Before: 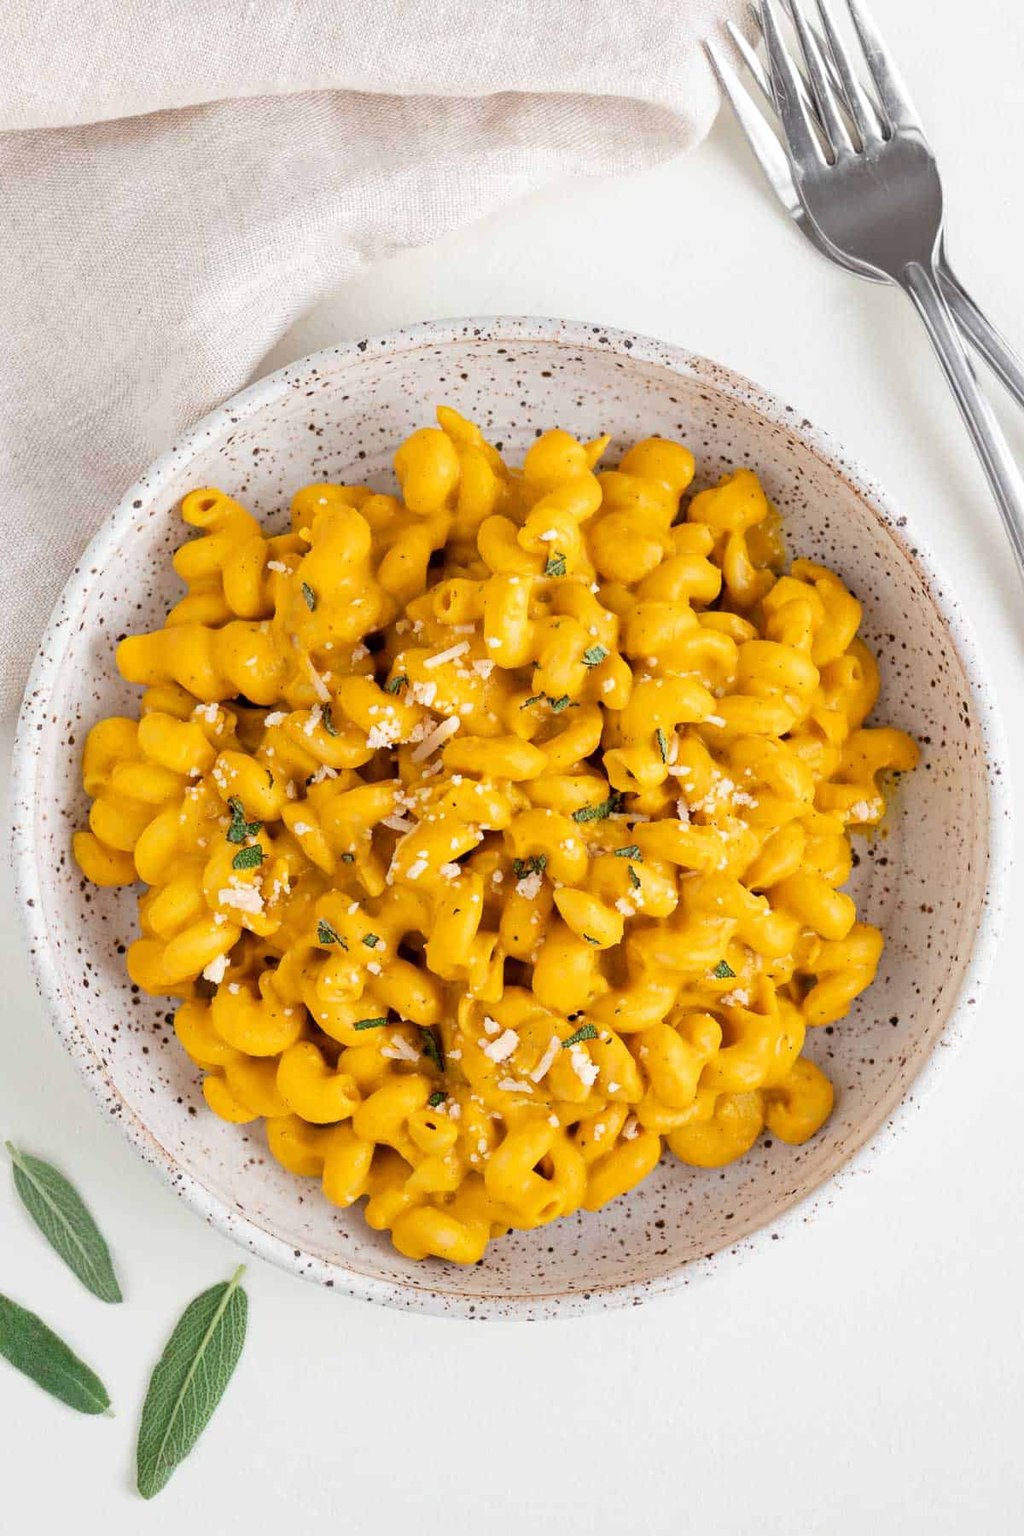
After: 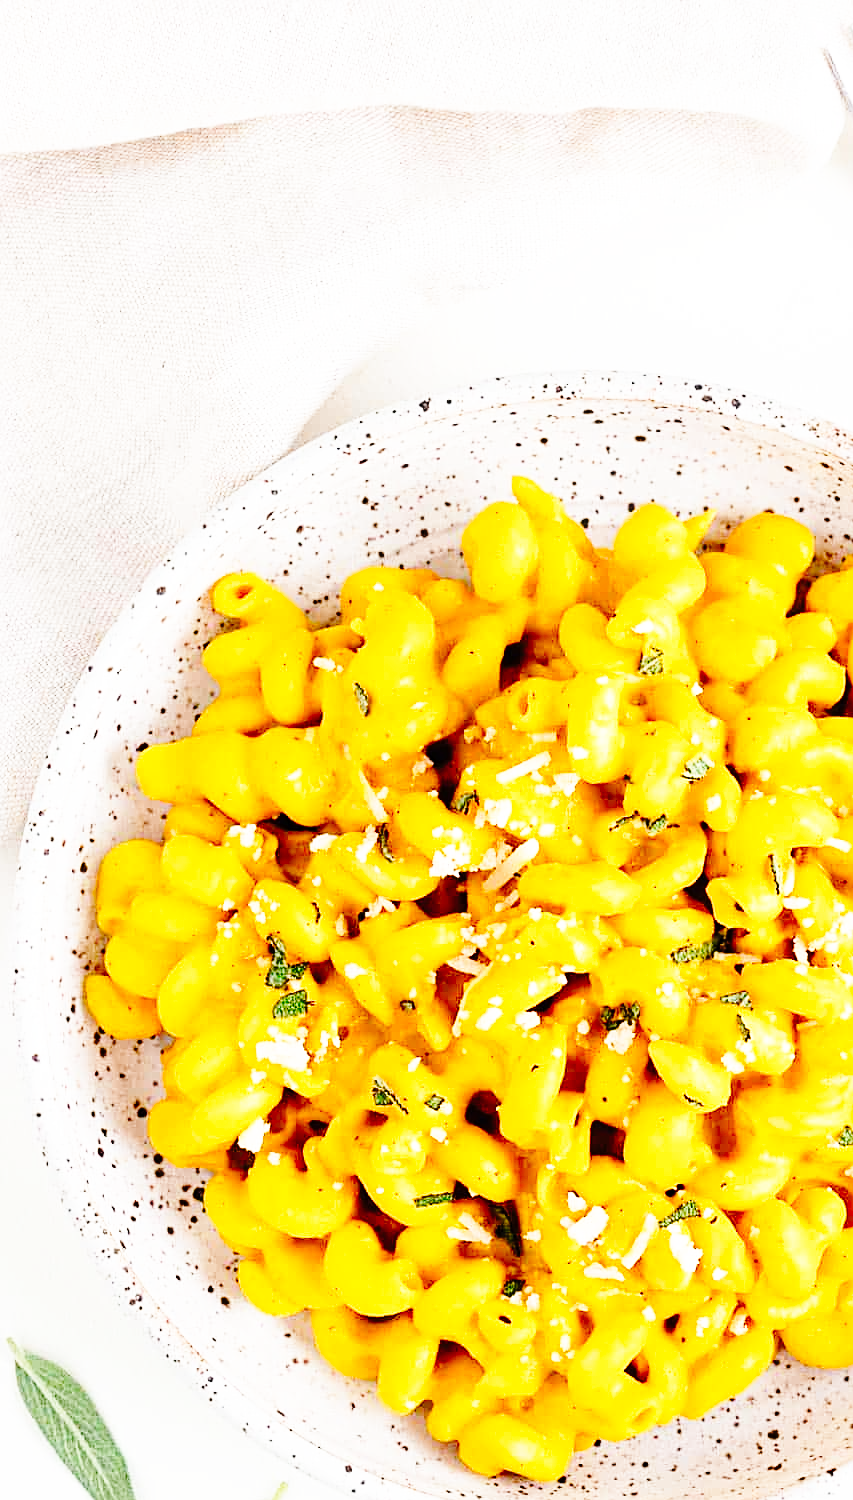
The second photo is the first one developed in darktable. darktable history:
sharpen: on, module defaults
base curve: curves: ch0 [(0, 0) (0.026, 0.03) (0.109, 0.232) (0.351, 0.748) (0.669, 0.968) (1, 1)], preserve colors none
crop: right 28.885%, bottom 16.626%
tone curve: curves: ch0 [(0, 0) (0.003, 0.007) (0.011, 0.009) (0.025, 0.014) (0.044, 0.022) (0.069, 0.029) (0.1, 0.037) (0.136, 0.052) (0.177, 0.083) (0.224, 0.121) (0.277, 0.177) (0.335, 0.258) (0.399, 0.351) (0.468, 0.454) (0.543, 0.557) (0.623, 0.654) (0.709, 0.744) (0.801, 0.825) (0.898, 0.909) (1, 1)], preserve colors none
tone equalizer: on, module defaults
